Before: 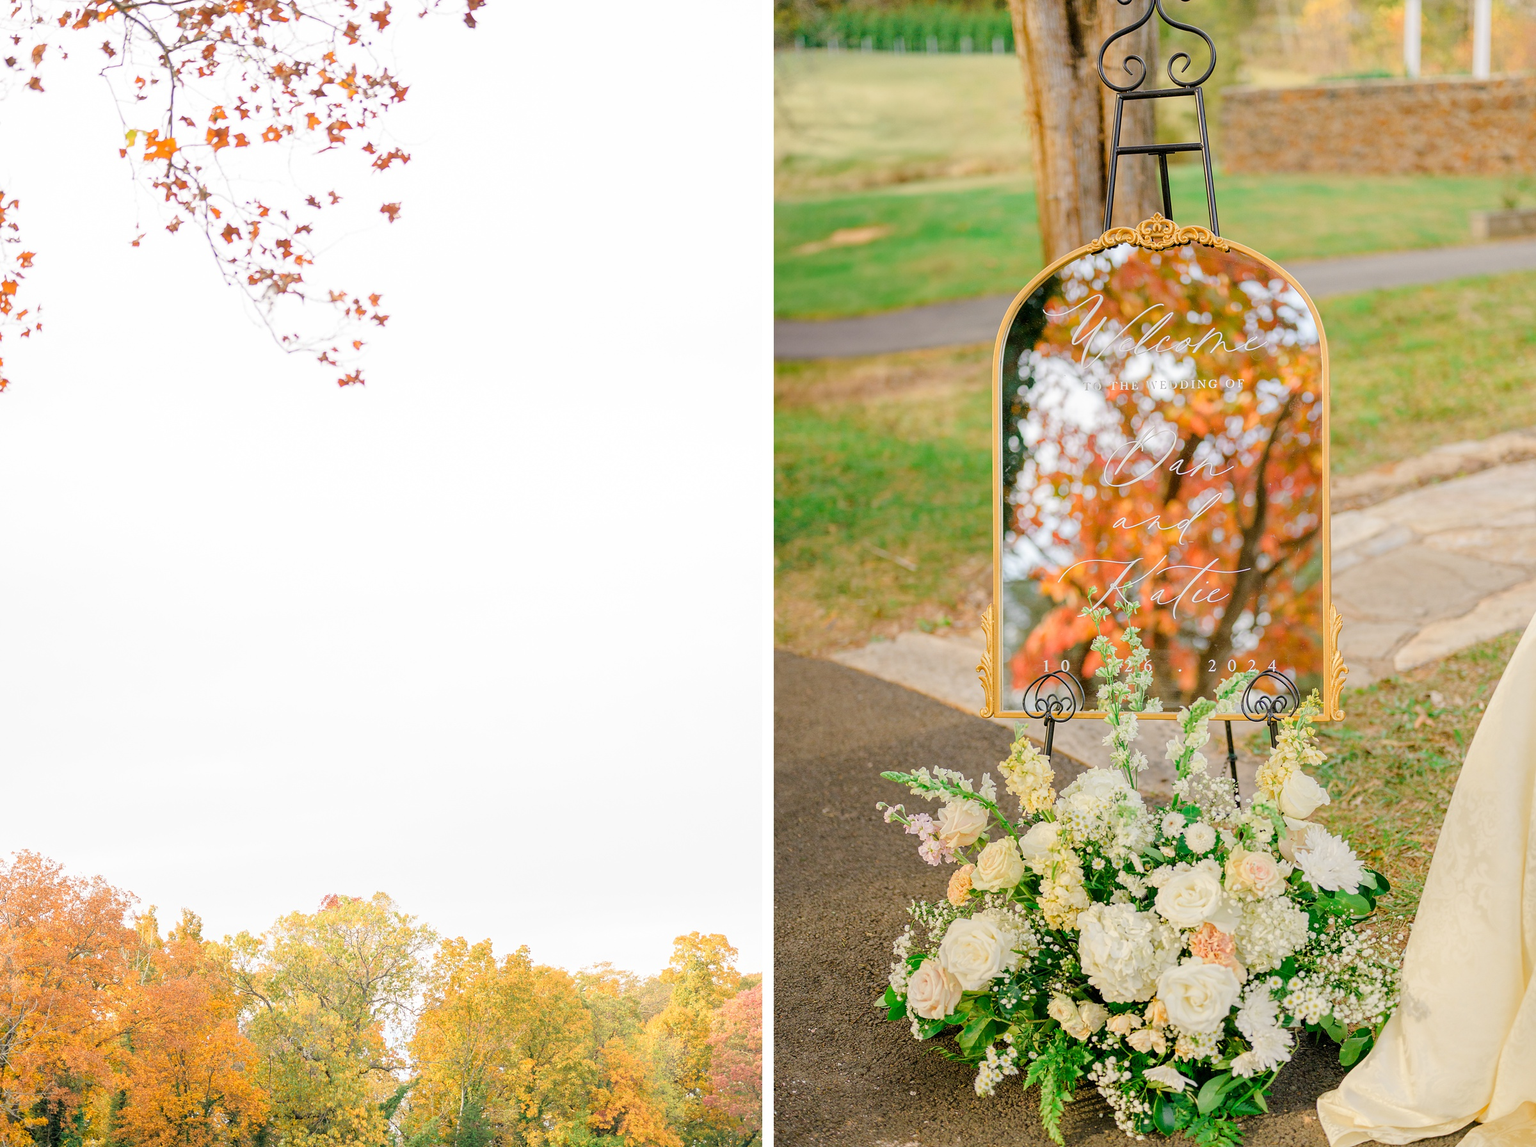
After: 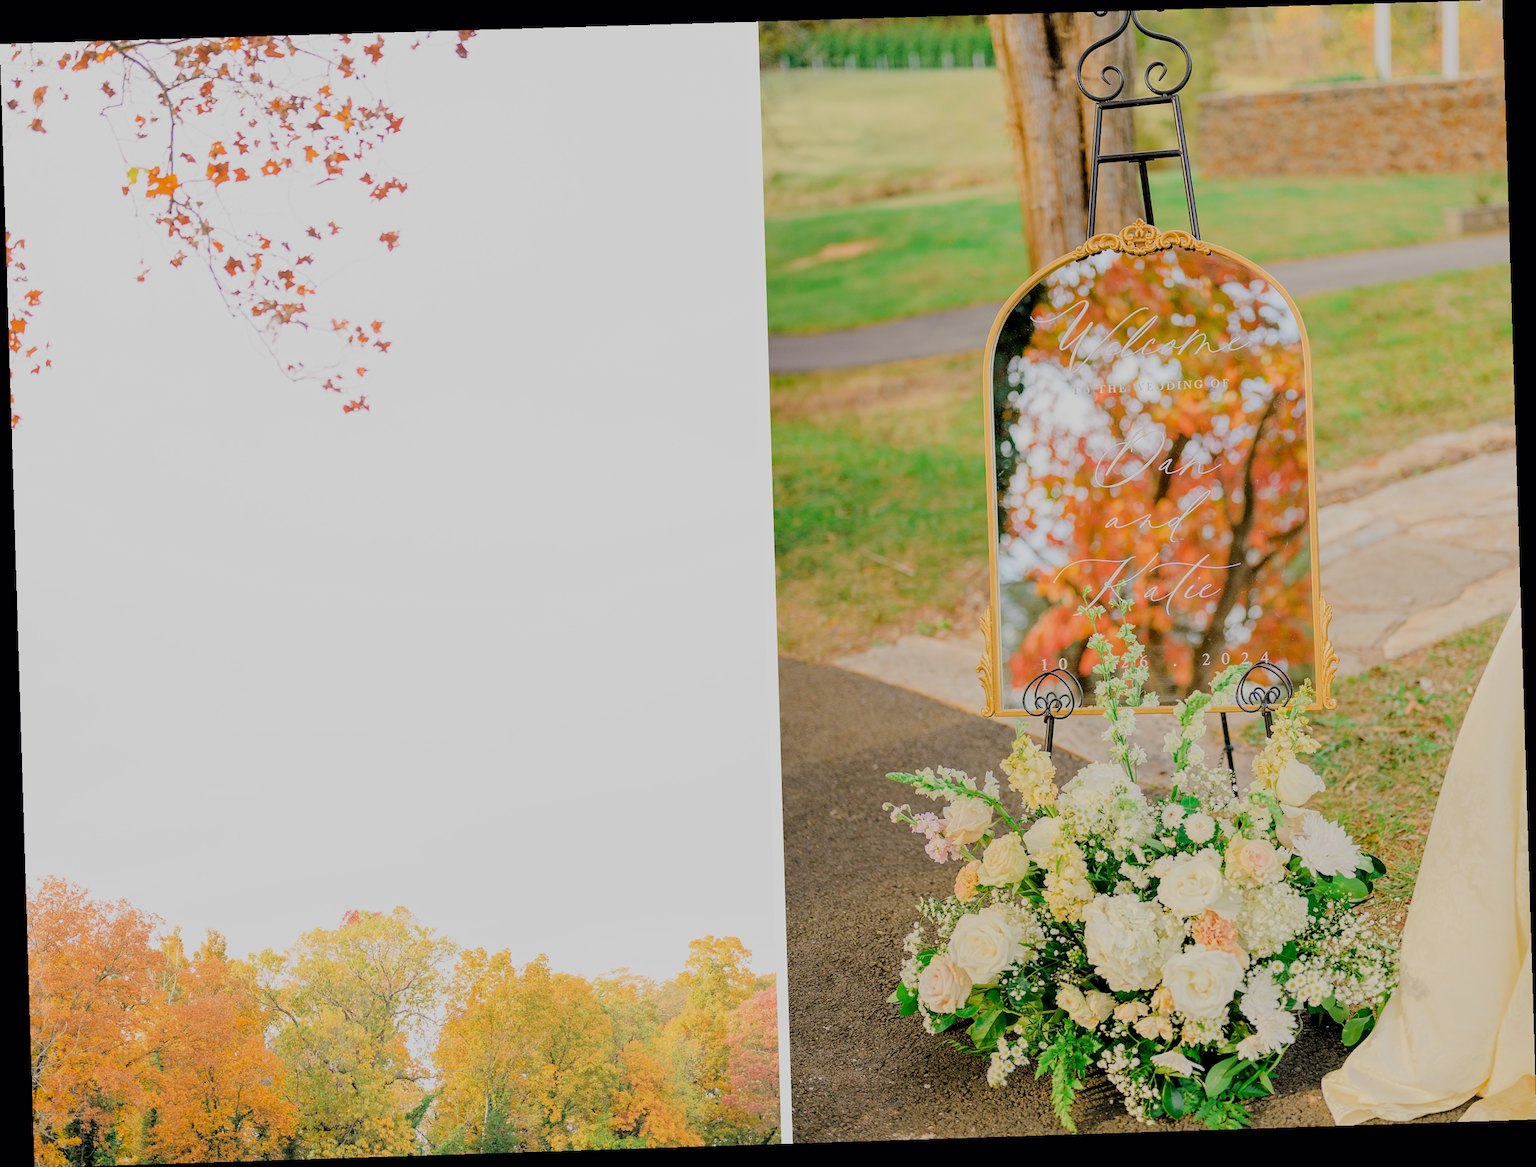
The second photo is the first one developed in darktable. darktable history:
filmic rgb: black relative exposure -7.15 EV, white relative exposure 5.36 EV, hardness 3.02, color science v6 (2022)
rotate and perspective: rotation -1.77°, lens shift (horizontal) 0.004, automatic cropping off
